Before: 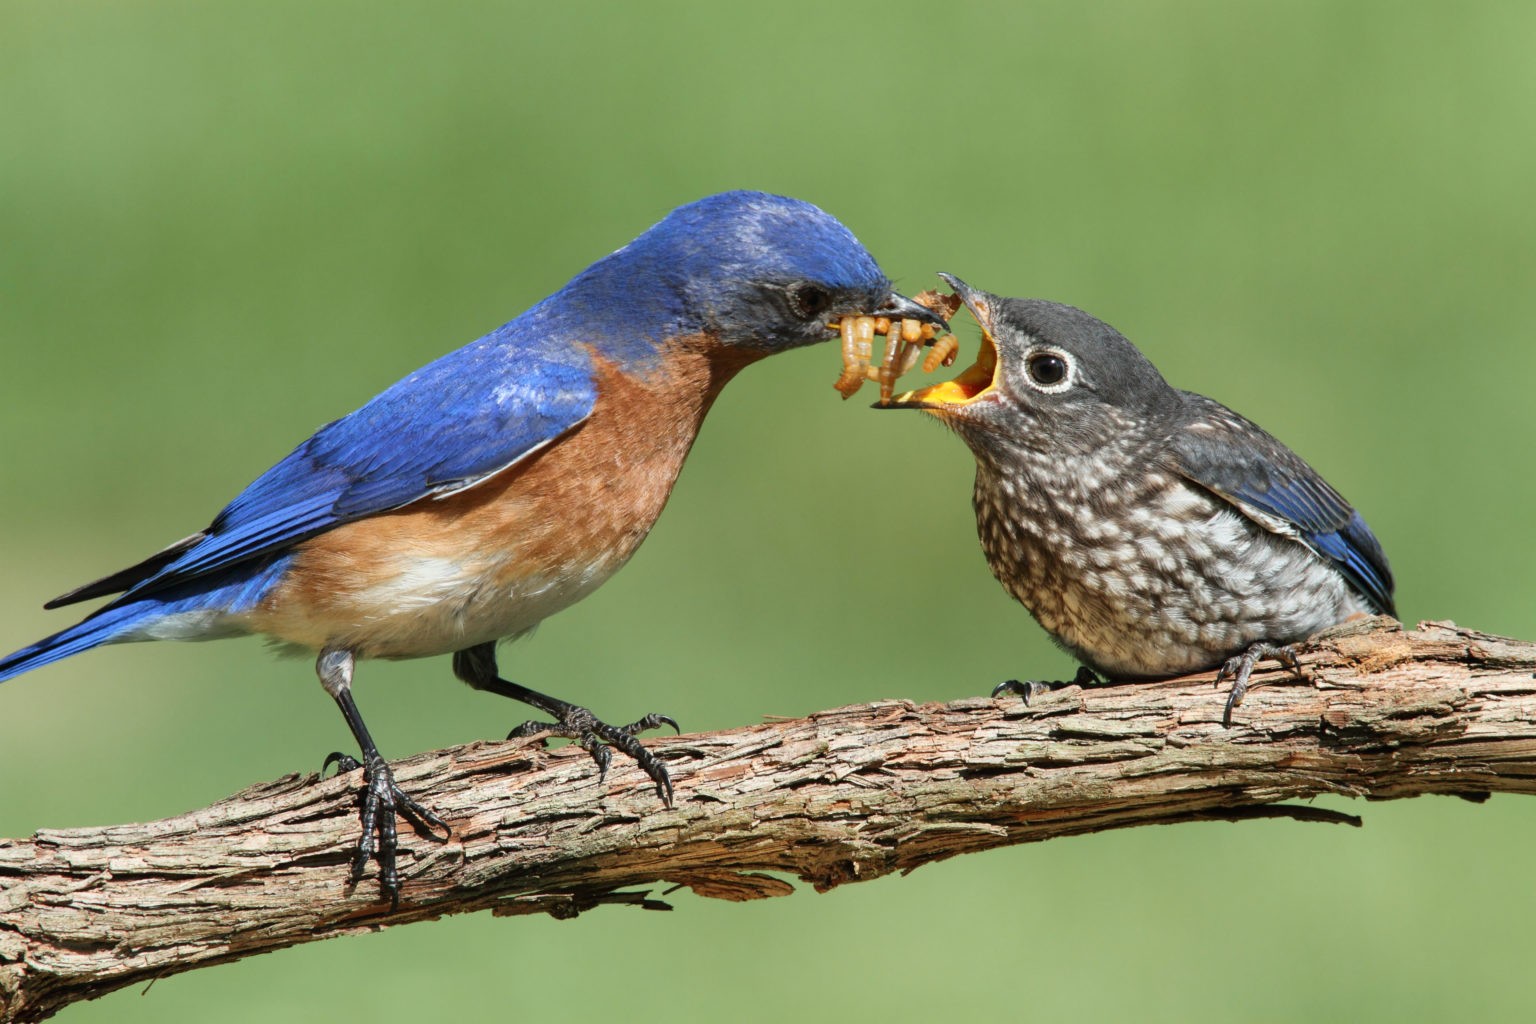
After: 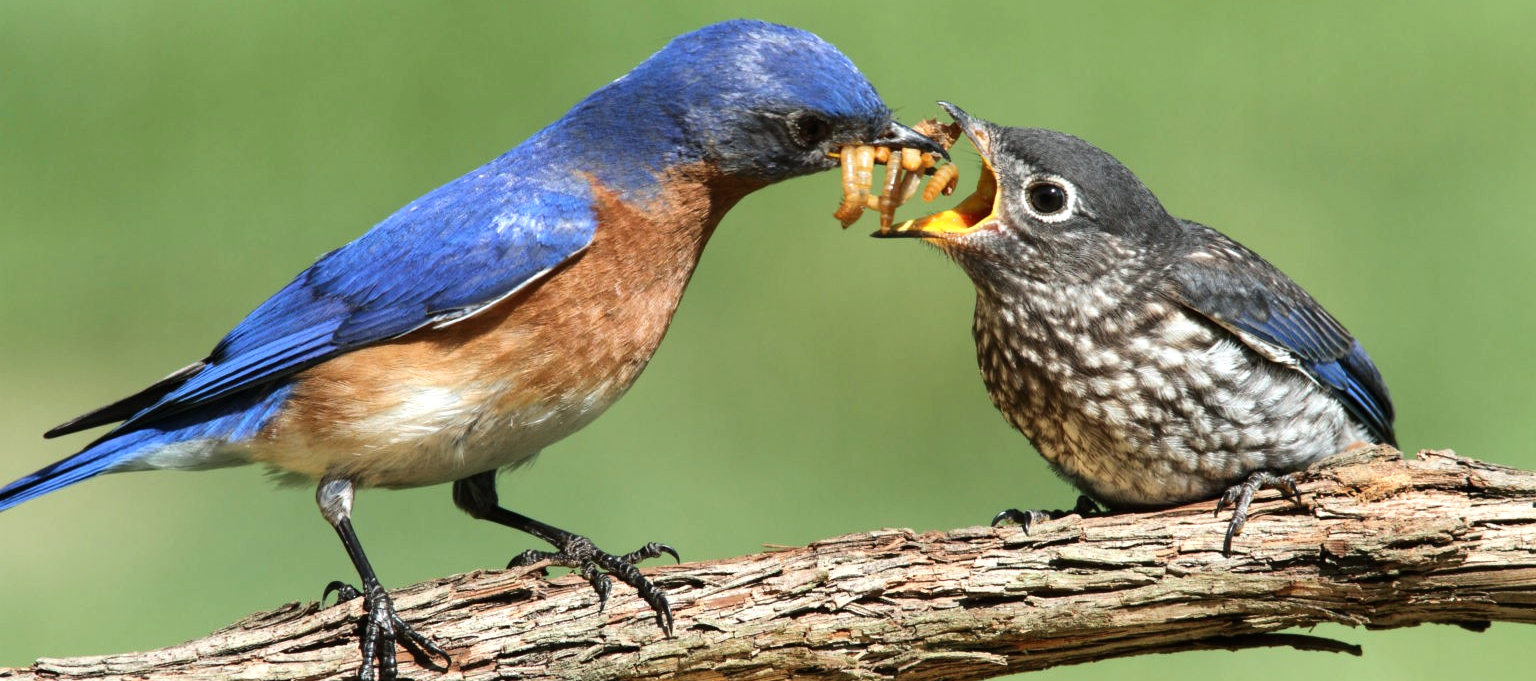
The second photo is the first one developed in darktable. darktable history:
tone equalizer: -8 EV -0.417 EV, -7 EV -0.389 EV, -6 EV -0.333 EV, -5 EV -0.222 EV, -3 EV 0.222 EV, -2 EV 0.333 EV, -1 EV 0.389 EV, +0 EV 0.417 EV, edges refinement/feathering 500, mask exposure compensation -1.57 EV, preserve details no
crop: top 16.727%, bottom 16.727%
